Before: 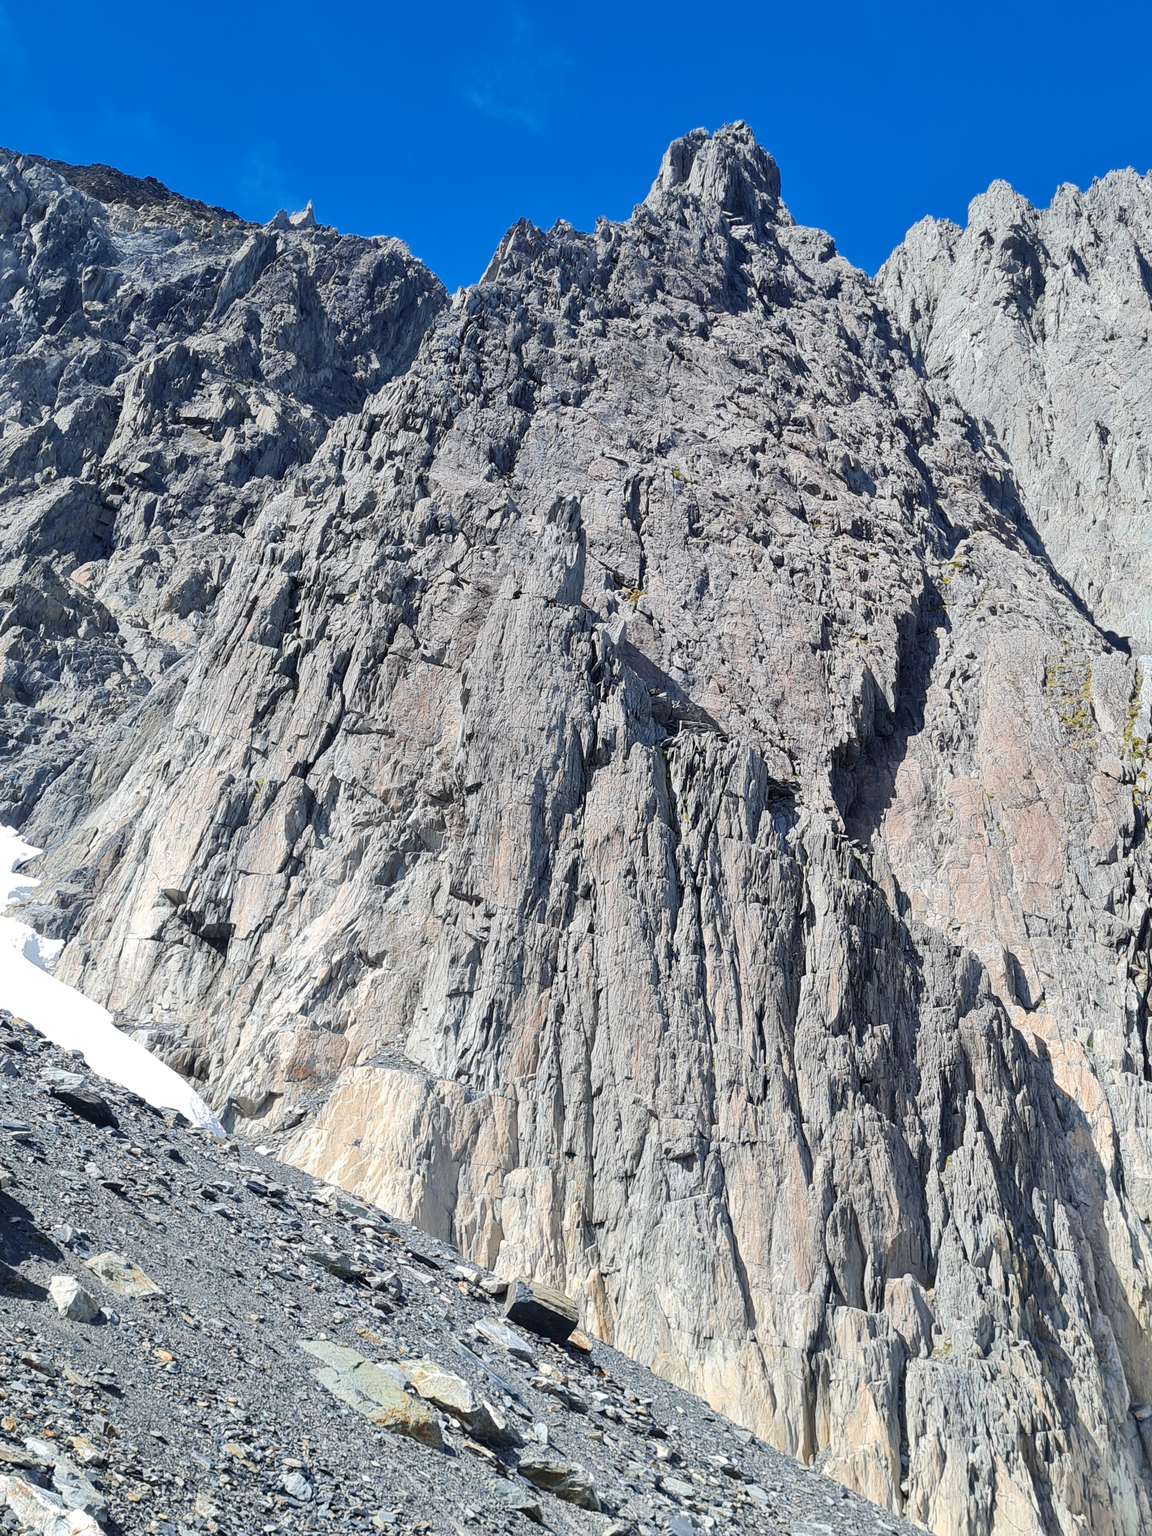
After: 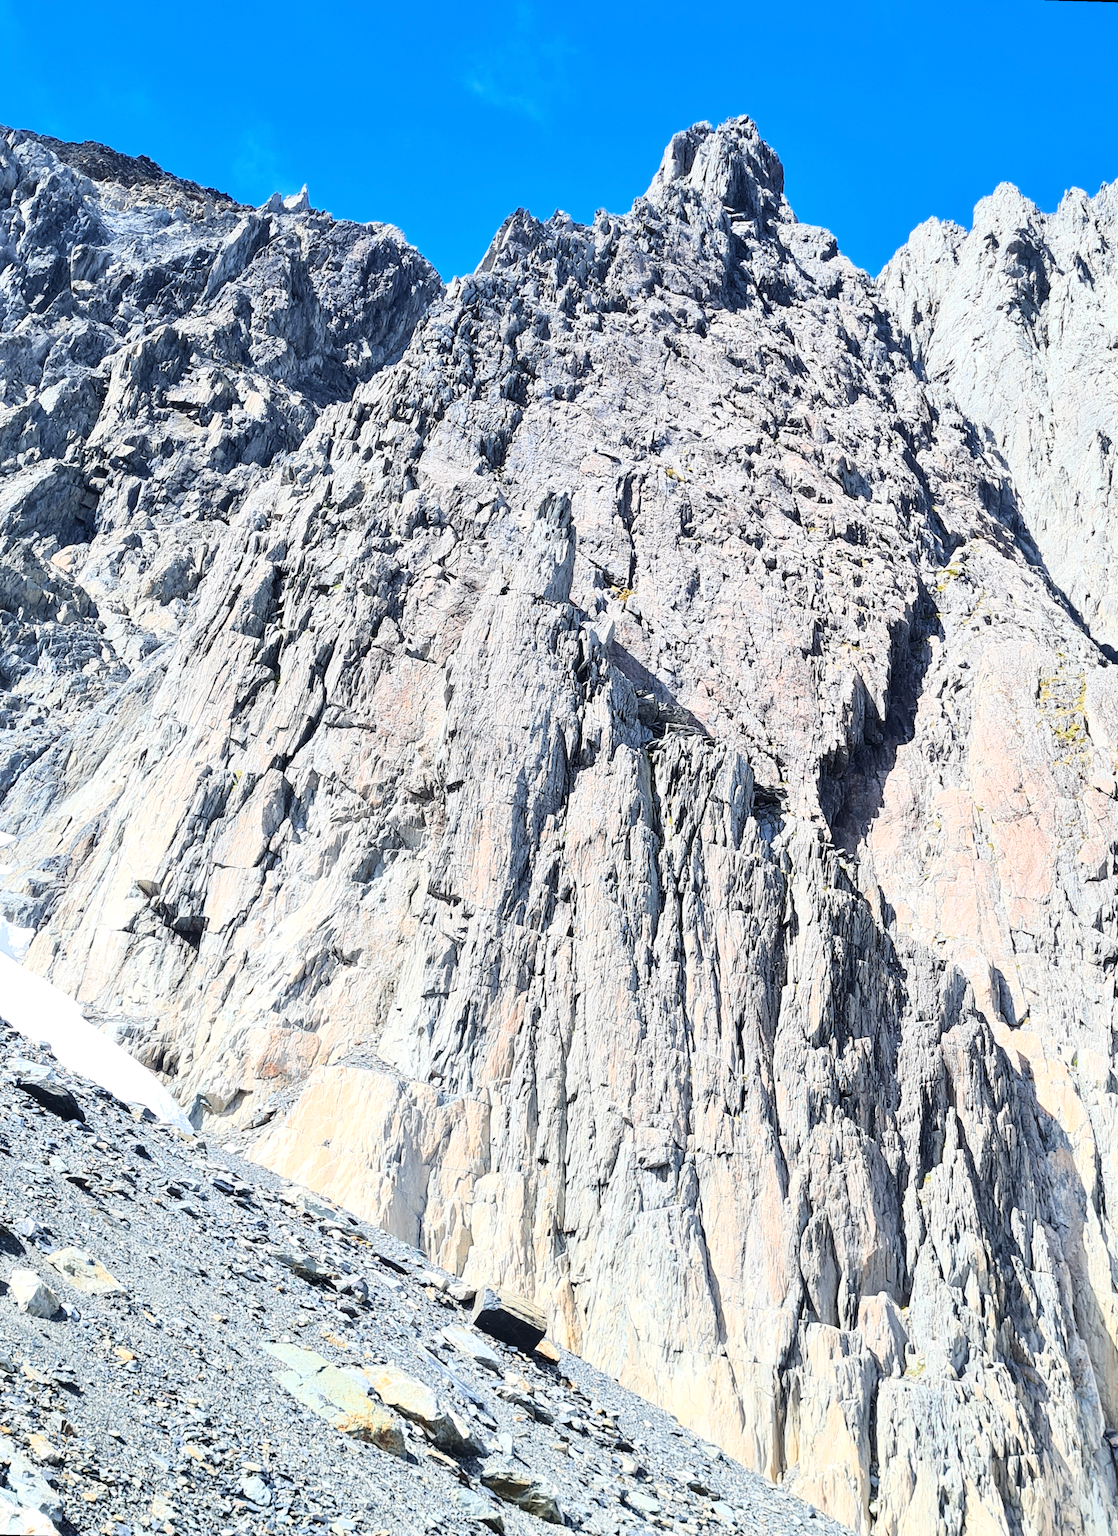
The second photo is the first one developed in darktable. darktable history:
exposure: exposure 0.217 EV, compensate highlight preservation false
base curve: curves: ch0 [(0, 0) (0.028, 0.03) (0.121, 0.232) (0.46, 0.748) (0.859, 0.968) (1, 1)]
rotate and perspective: rotation 1.57°, crop left 0.018, crop right 0.982, crop top 0.039, crop bottom 0.961
